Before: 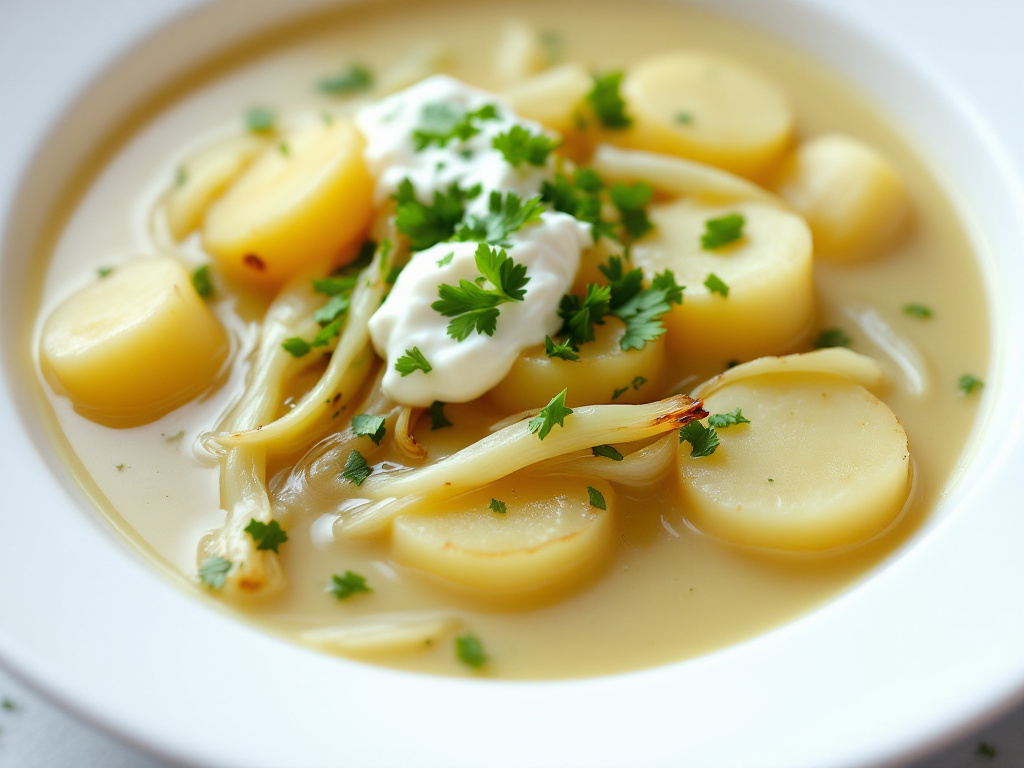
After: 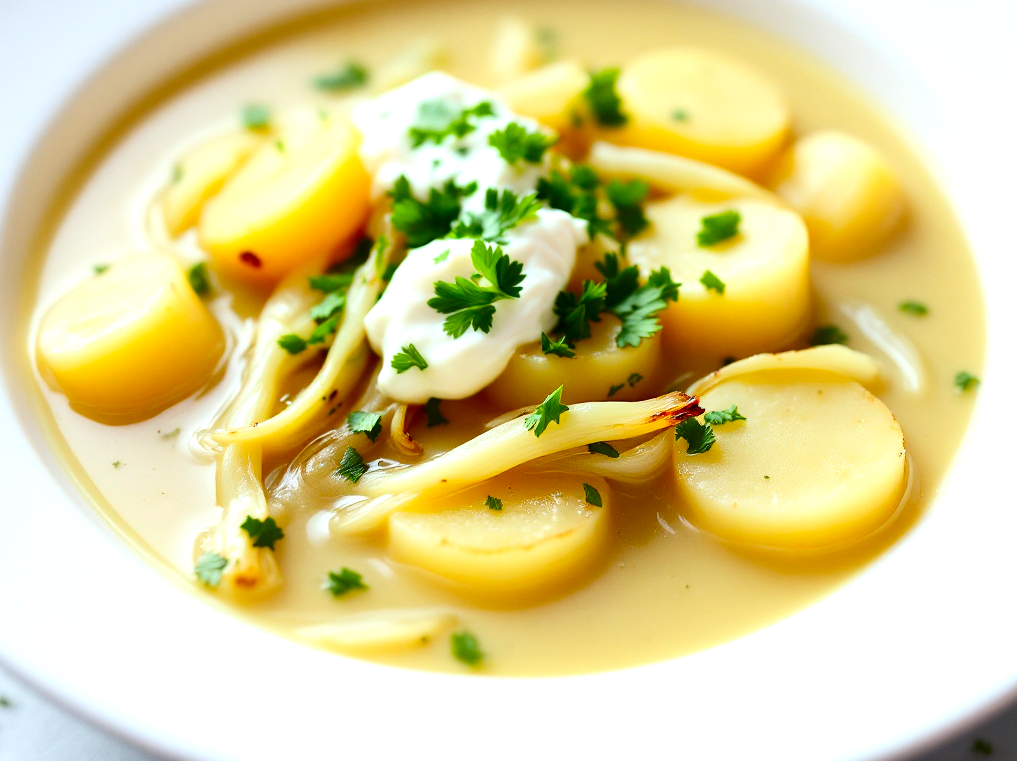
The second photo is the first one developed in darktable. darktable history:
exposure: exposure 0.485 EV, compensate highlight preservation false
contrast brightness saturation: contrast 0.21, brightness -0.11, saturation 0.21
crop: left 0.434%, top 0.485%, right 0.244%, bottom 0.386%
